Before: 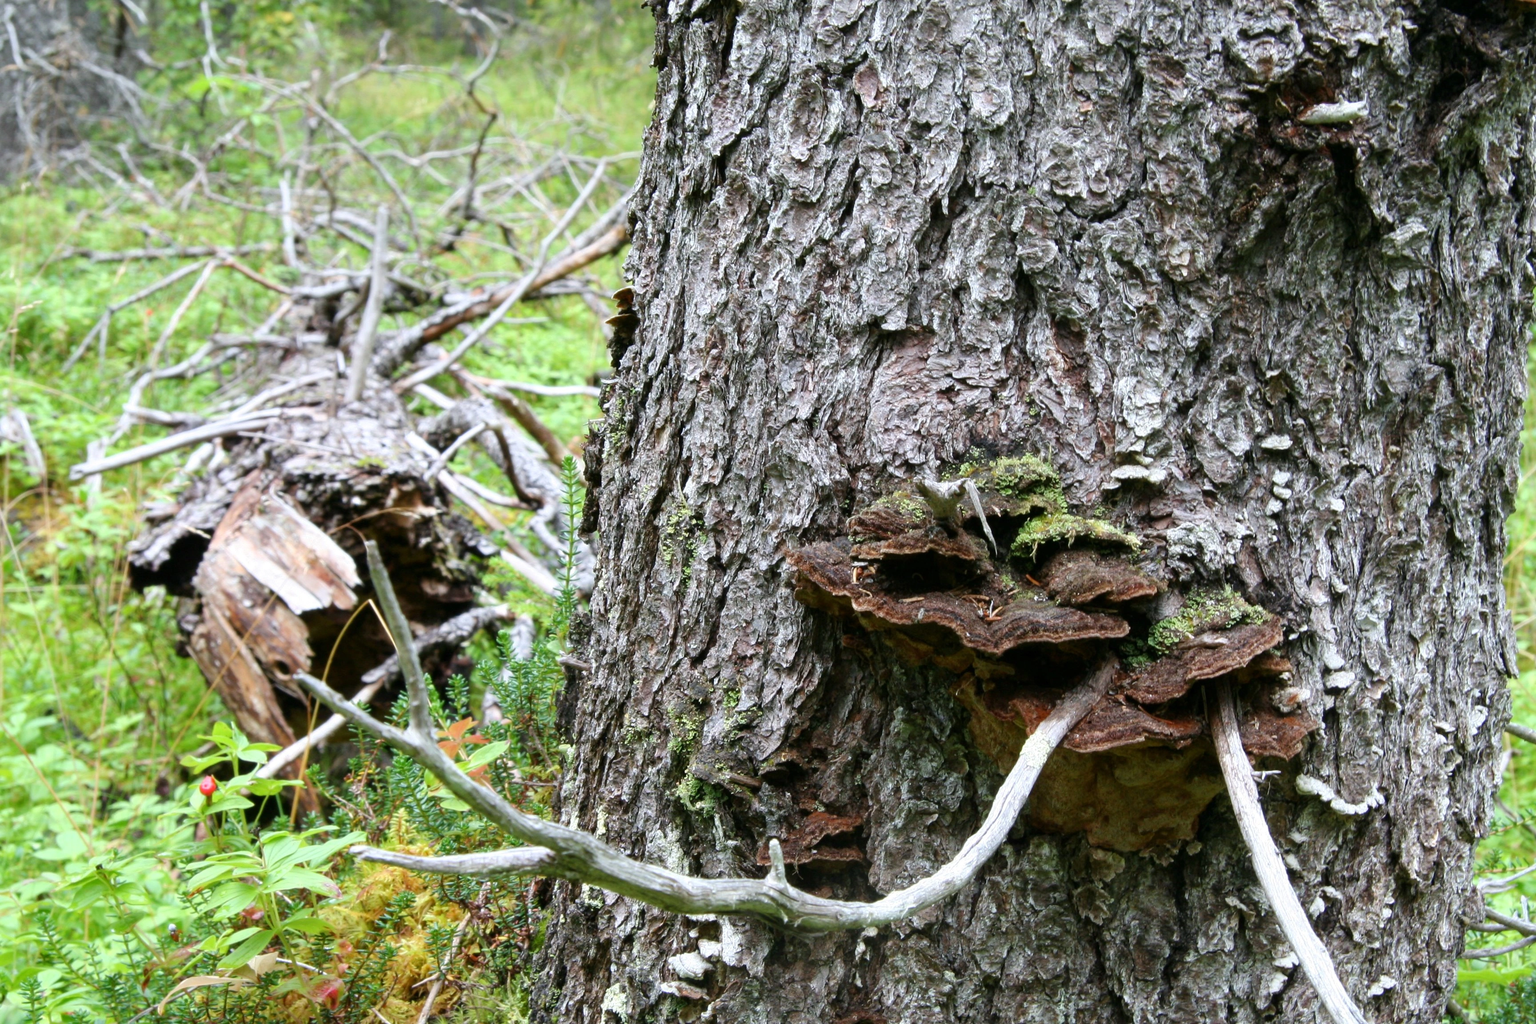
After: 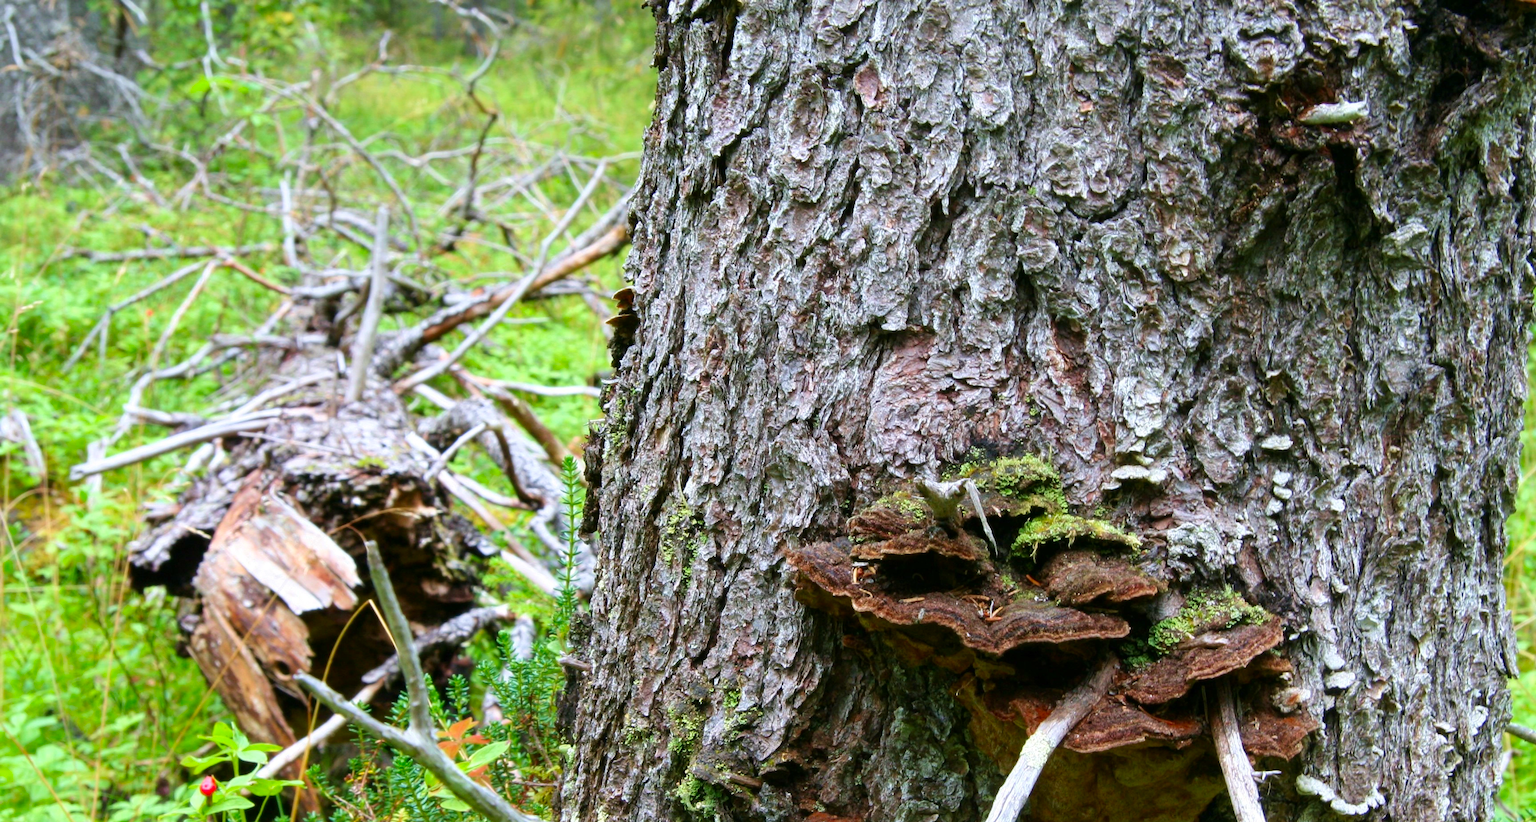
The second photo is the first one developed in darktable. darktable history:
color correction: highlights b* 0.005, saturation 1.35
crop: bottom 19.664%
velvia: on, module defaults
